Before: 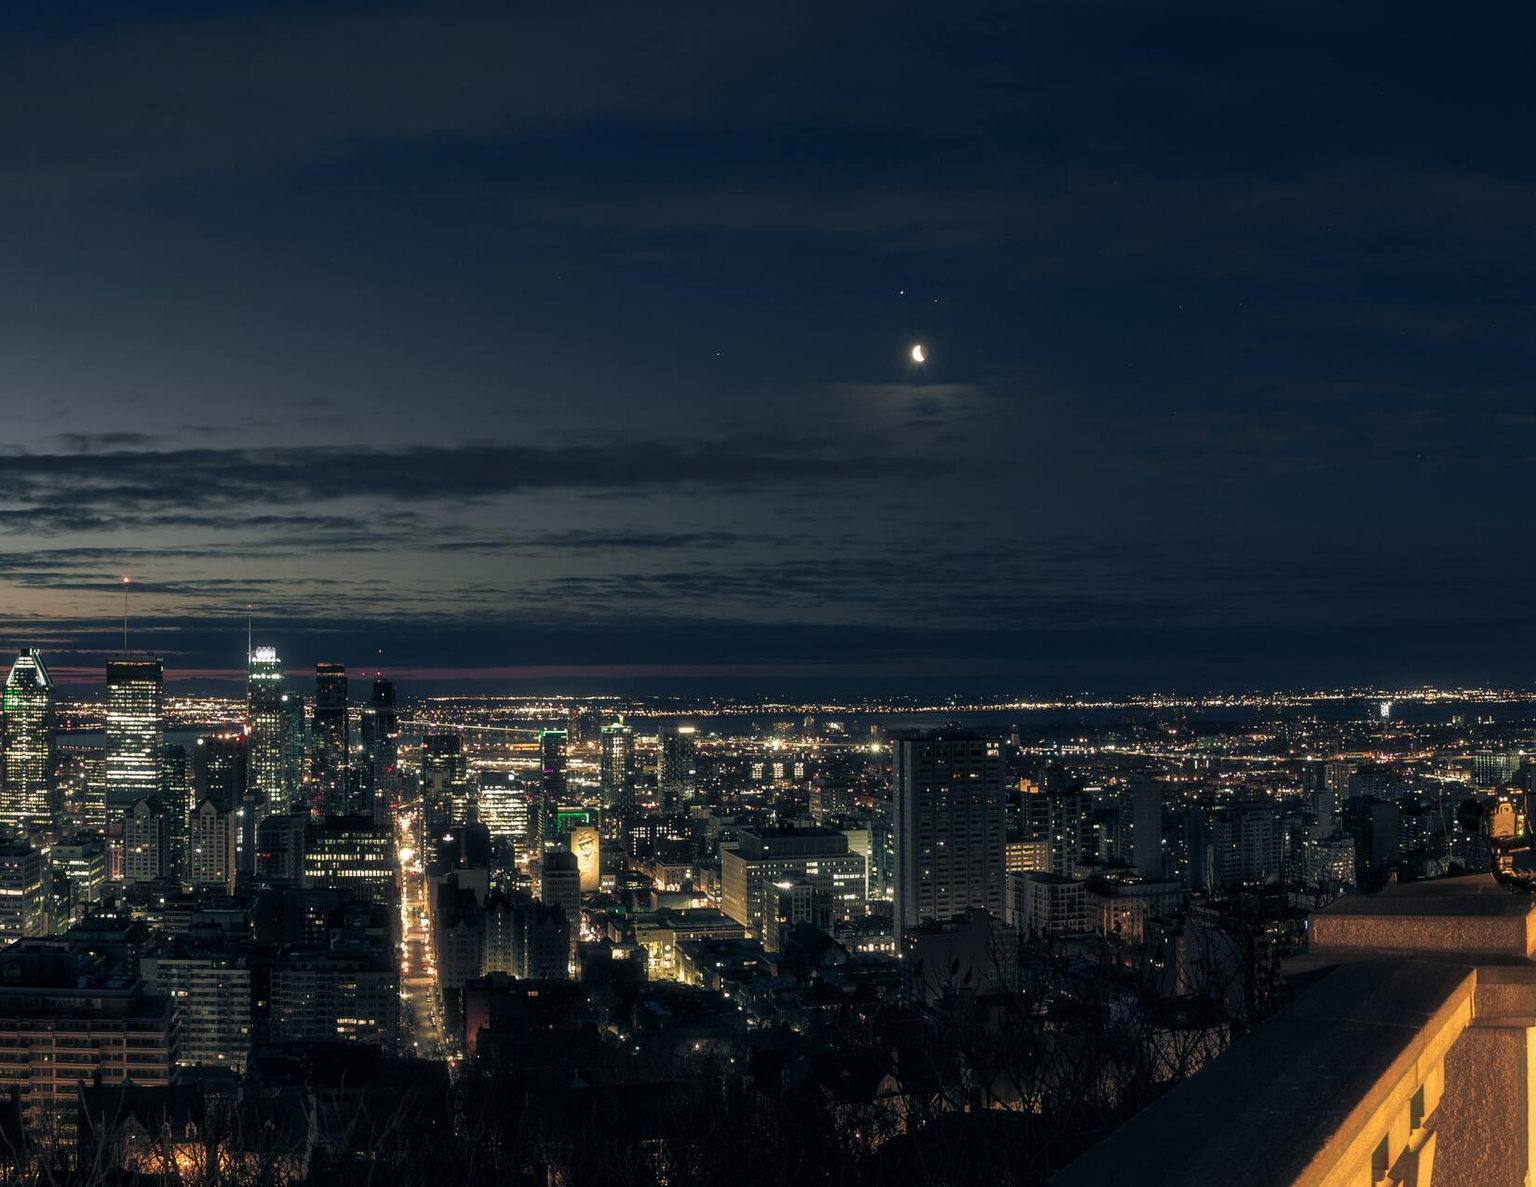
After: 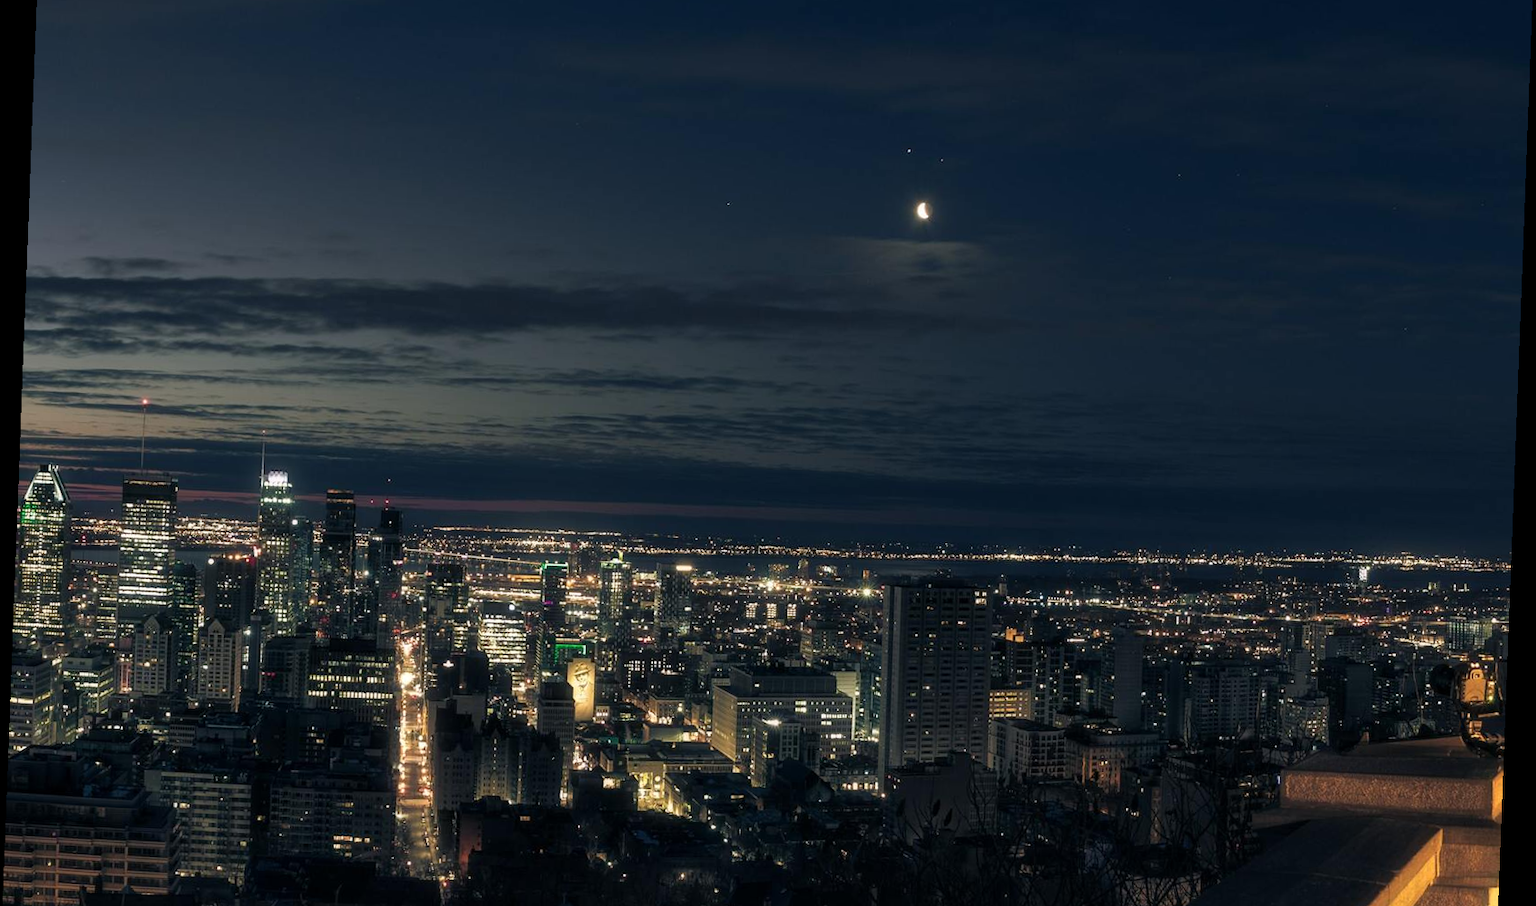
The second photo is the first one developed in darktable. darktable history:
crop: top 13.819%, bottom 11.169%
rotate and perspective: rotation 2.17°, automatic cropping off
